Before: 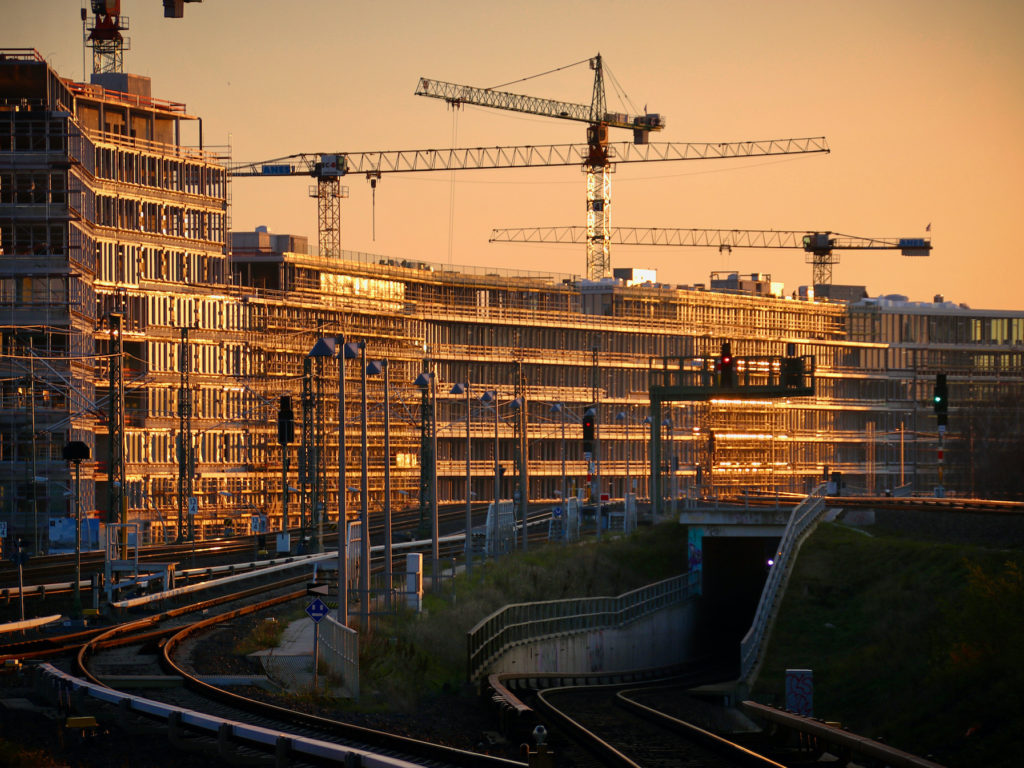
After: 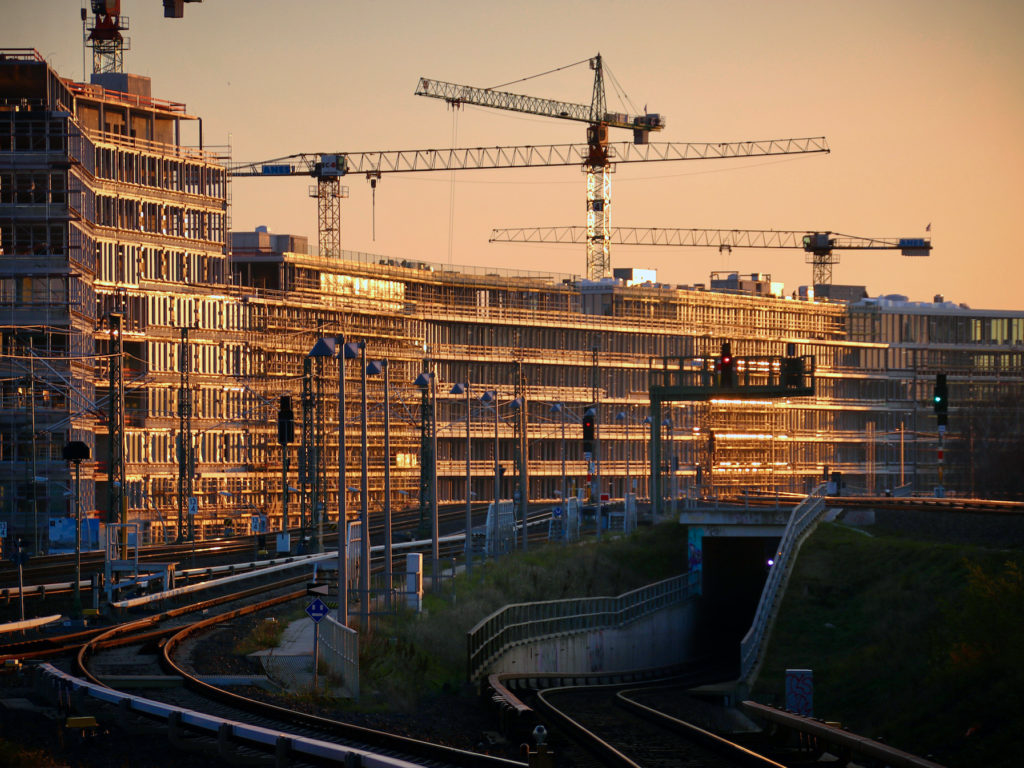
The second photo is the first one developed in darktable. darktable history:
base curve: curves: ch0 [(0, 0) (0.297, 0.298) (1, 1)], preserve colors none
color calibration: x 0.372, y 0.386, temperature 4284.68 K
